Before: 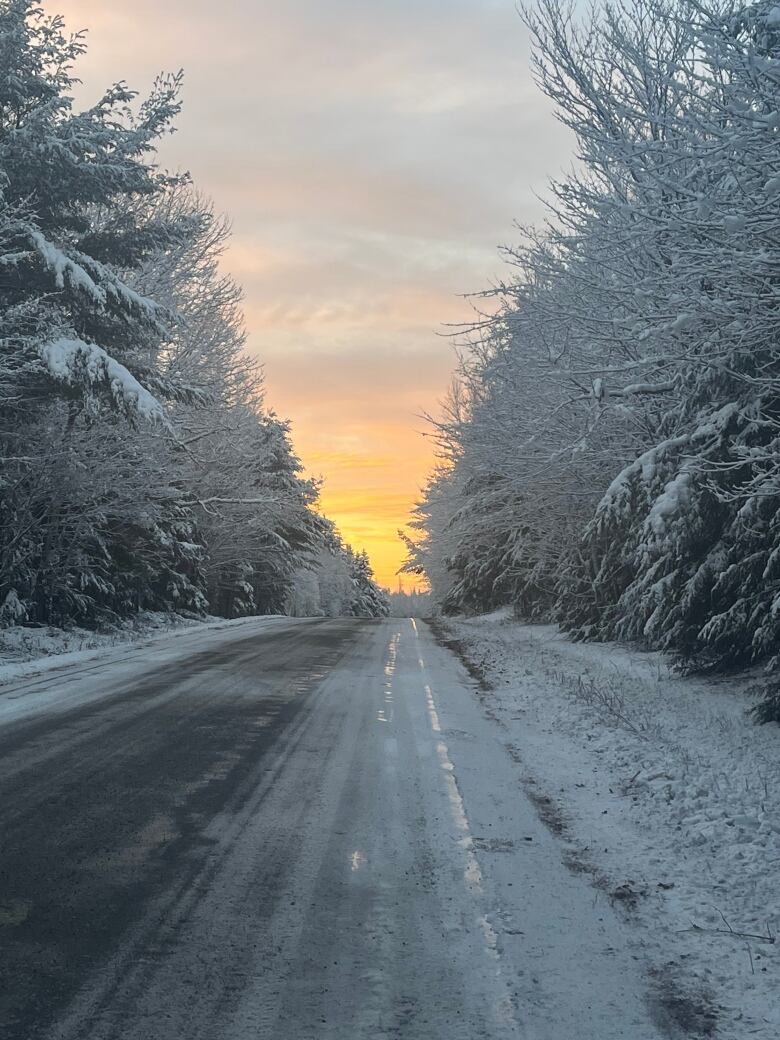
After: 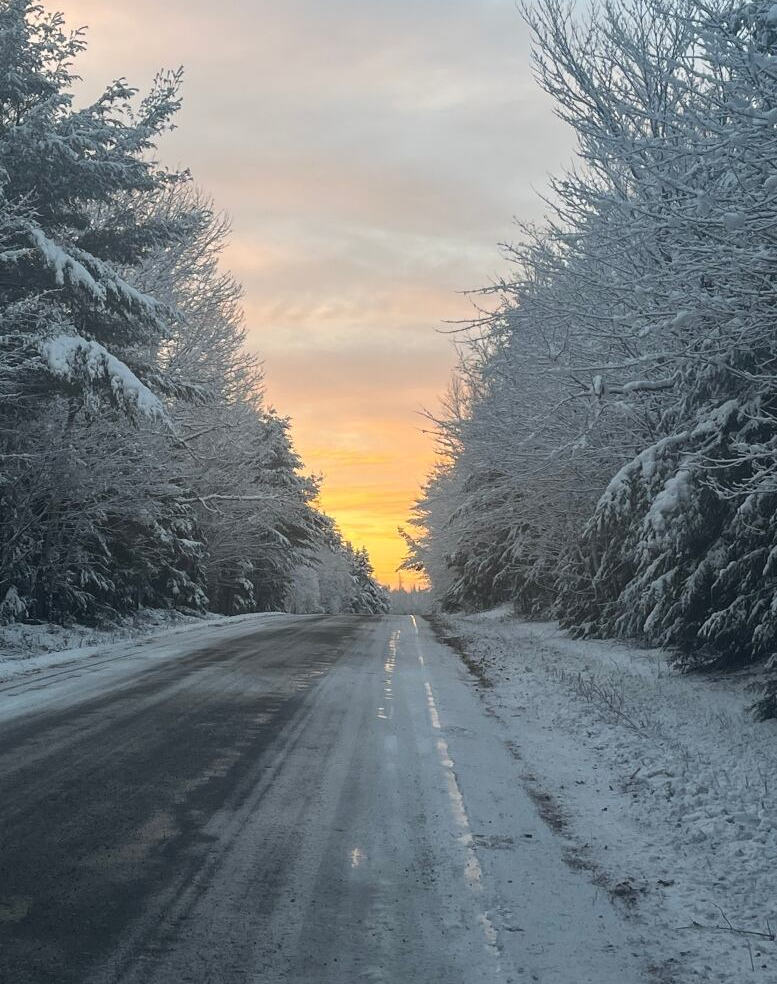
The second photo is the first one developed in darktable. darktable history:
crop: top 0.303%, right 0.259%, bottom 5.004%
